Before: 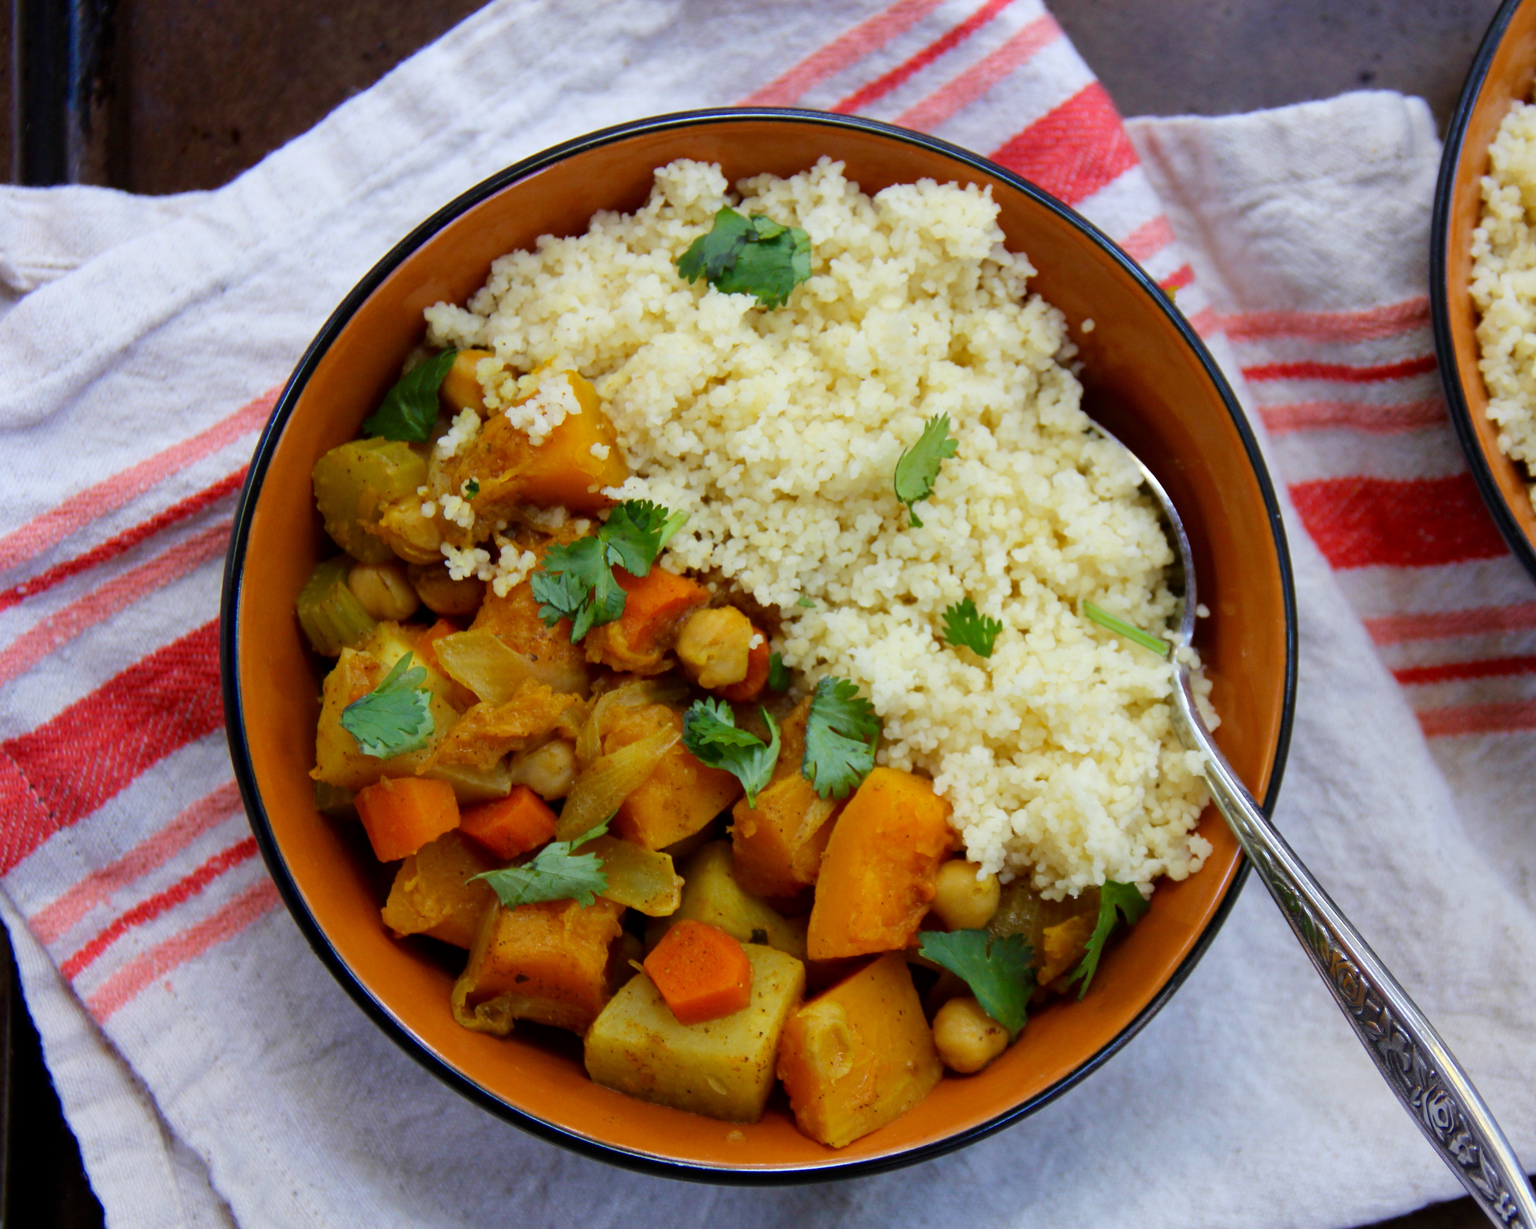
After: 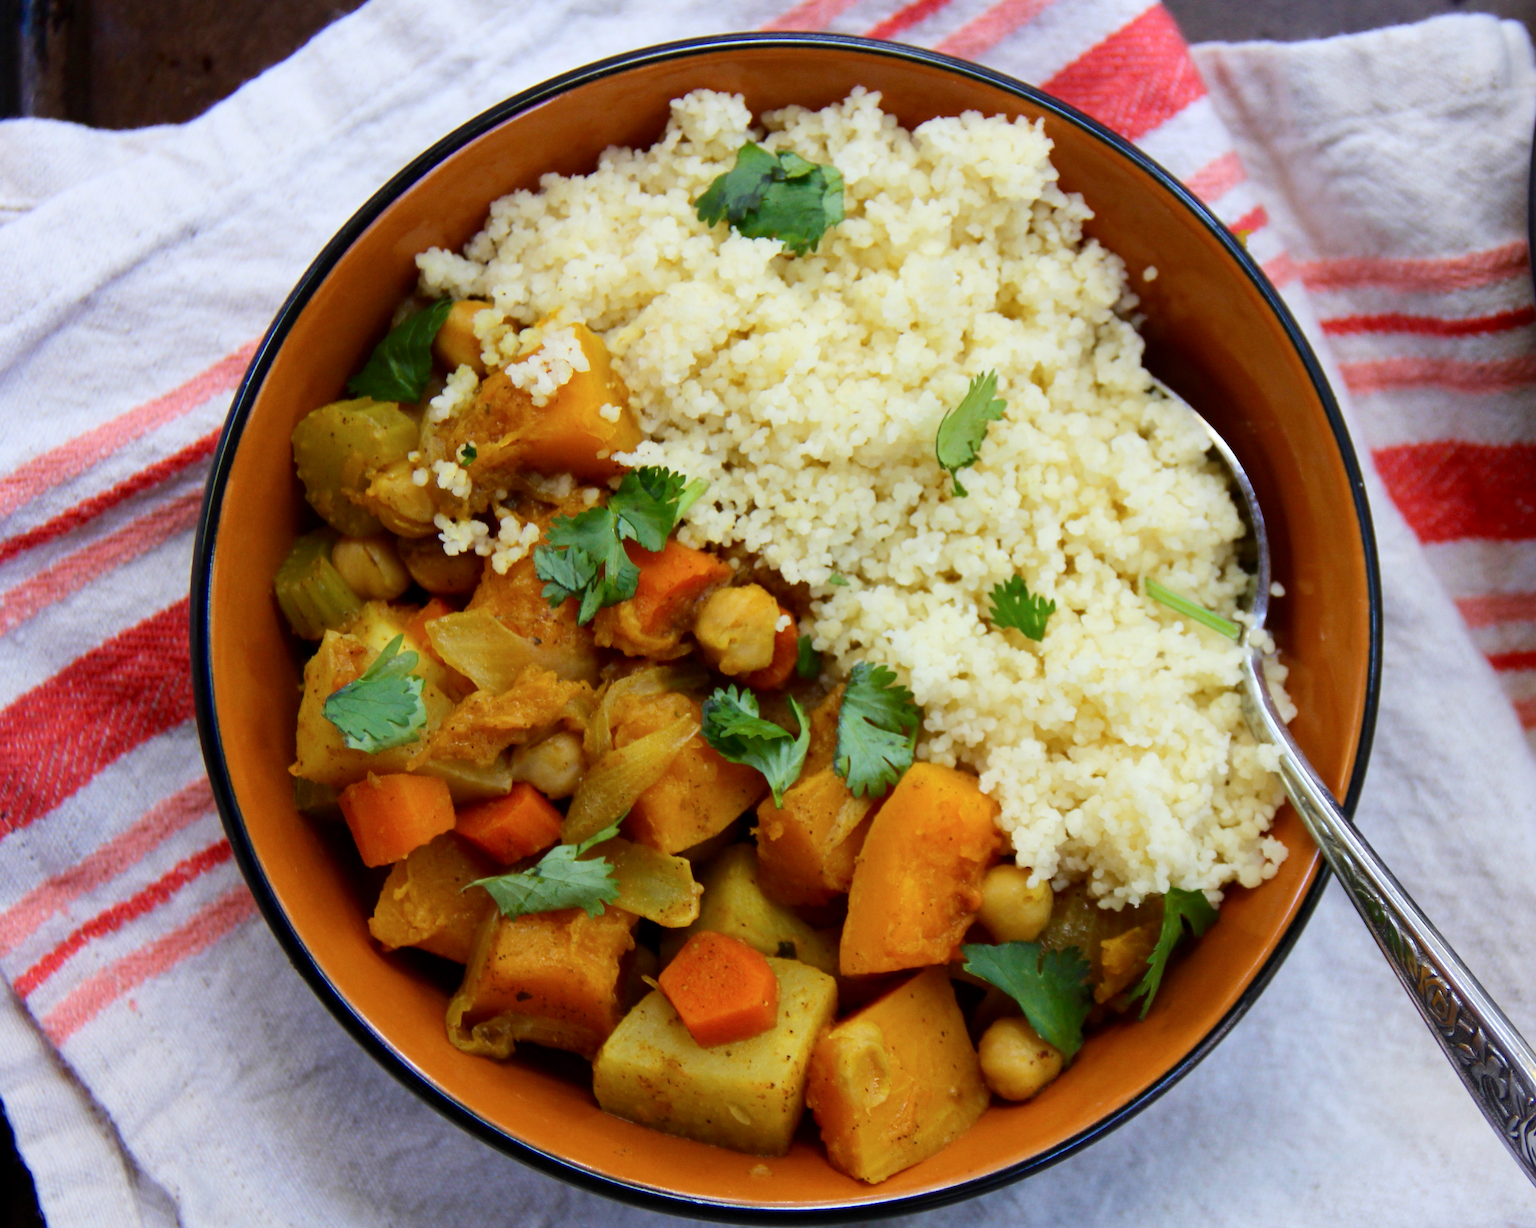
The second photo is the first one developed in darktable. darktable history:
crop: left 3.174%, top 6.408%, right 6.443%, bottom 3.231%
contrast brightness saturation: contrast 0.146, brightness 0.046
